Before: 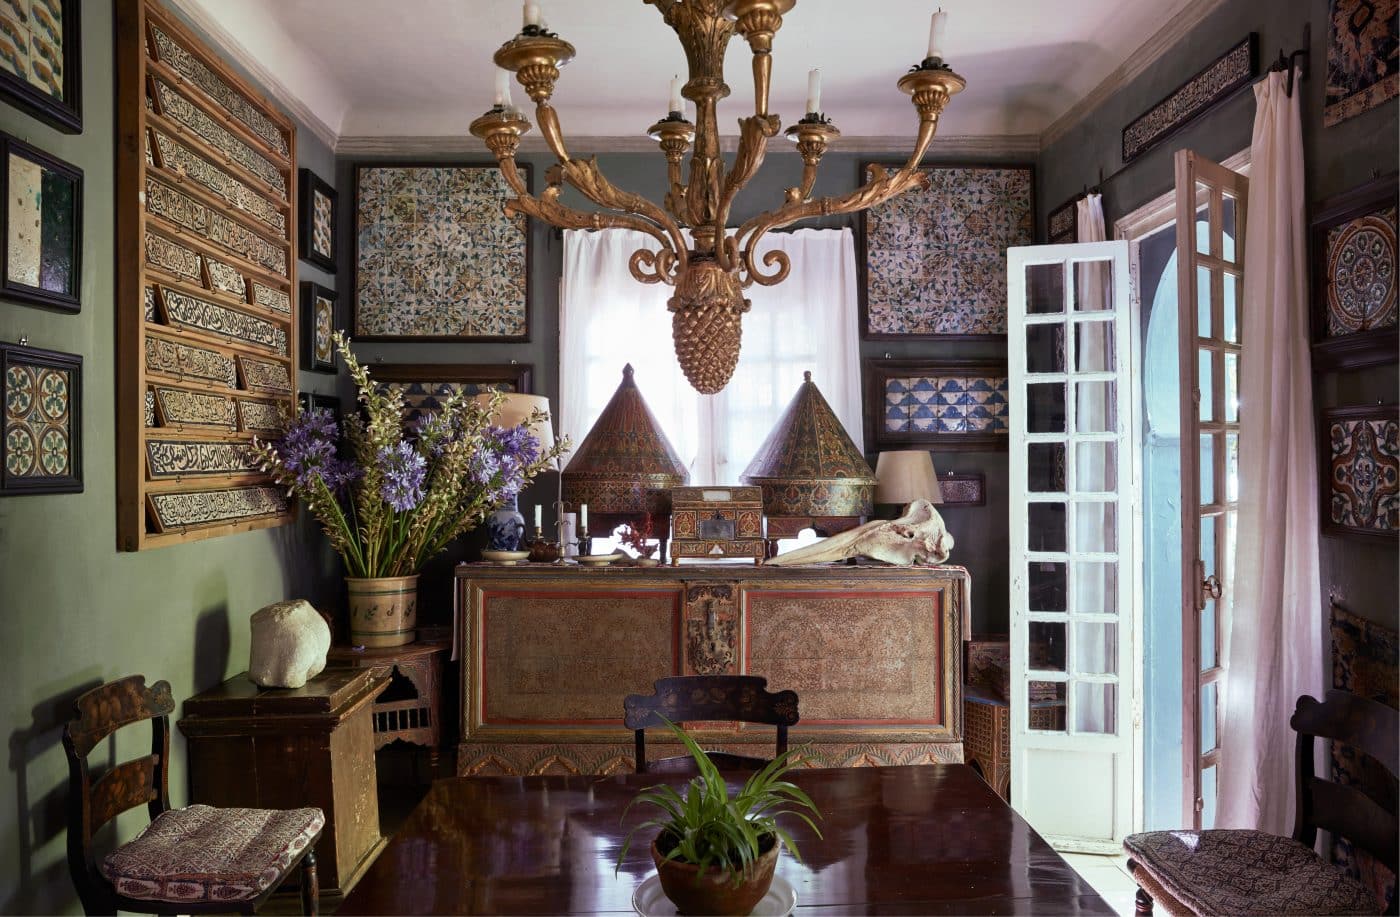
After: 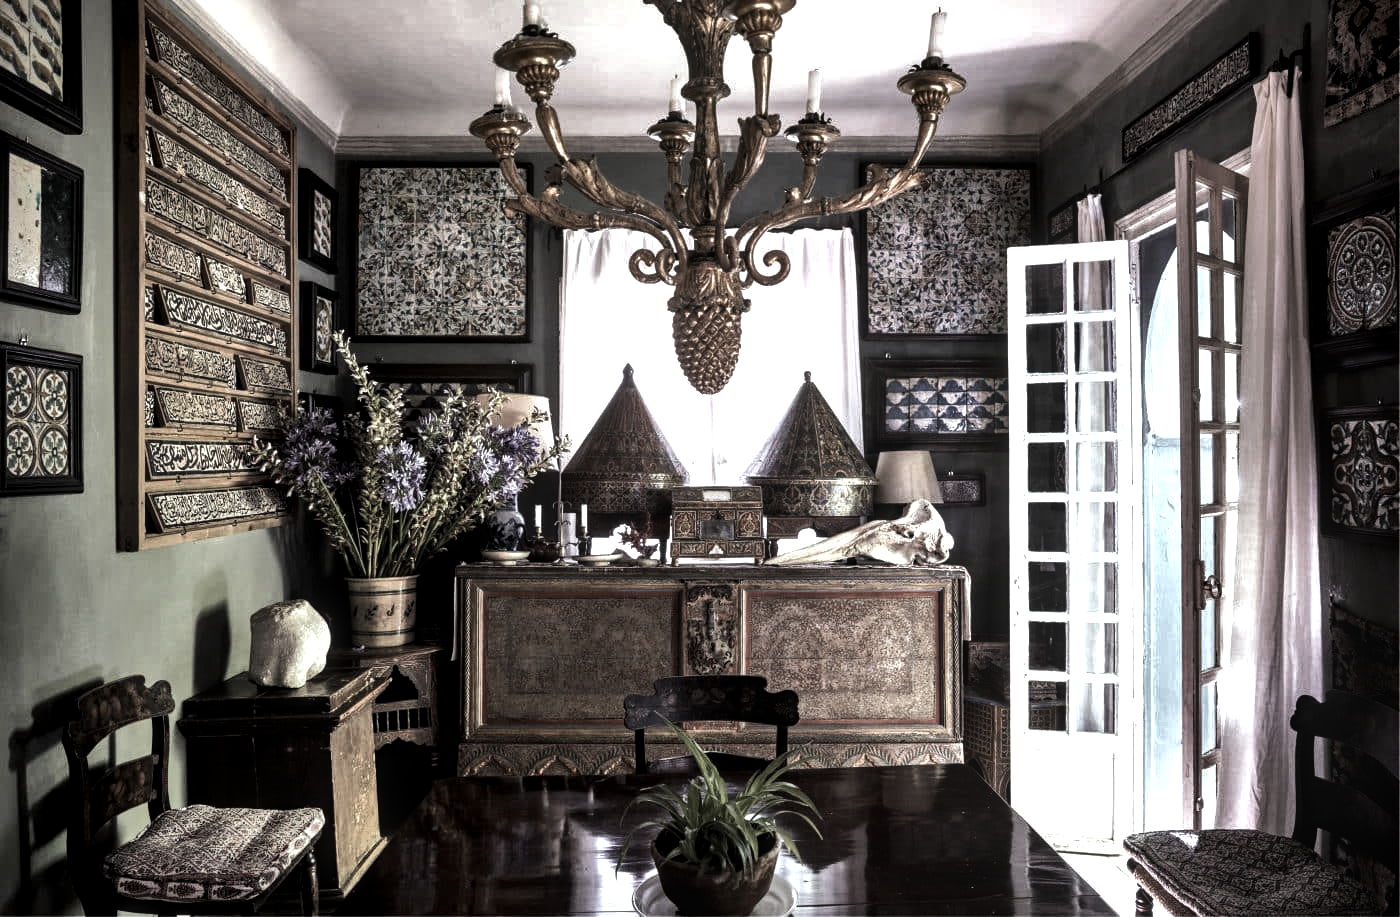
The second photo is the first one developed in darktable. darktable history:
exposure: black level correction 0.001, exposure 0.499 EV, compensate highlight preservation false
tone equalizer: -8 EV -0.449 EV, -7 EV -0.364 EV, -6 EV -0.355 EV, -5 EV -0.238 EV, -3 EV 0.22 EV, -2 EV 0.321 EV, -1 EV 0.39 EV, +0 EV 0.399 EV, mask exposure compensation -0.51 EV
local contrast: detail 130%
color zones: curves: ch1 [(0, 0.292) (0.001, 0.292) (0.2, 0.264) (0.4, 0.248) (0.6, 0.248) (0.8, 0.264) (0.999, 0.292) (1, 0.292)]
shadows and highlights: shadows 58.39, soften with gaussian
levels: black 0.058%, levels [0, 0.618, 1]
